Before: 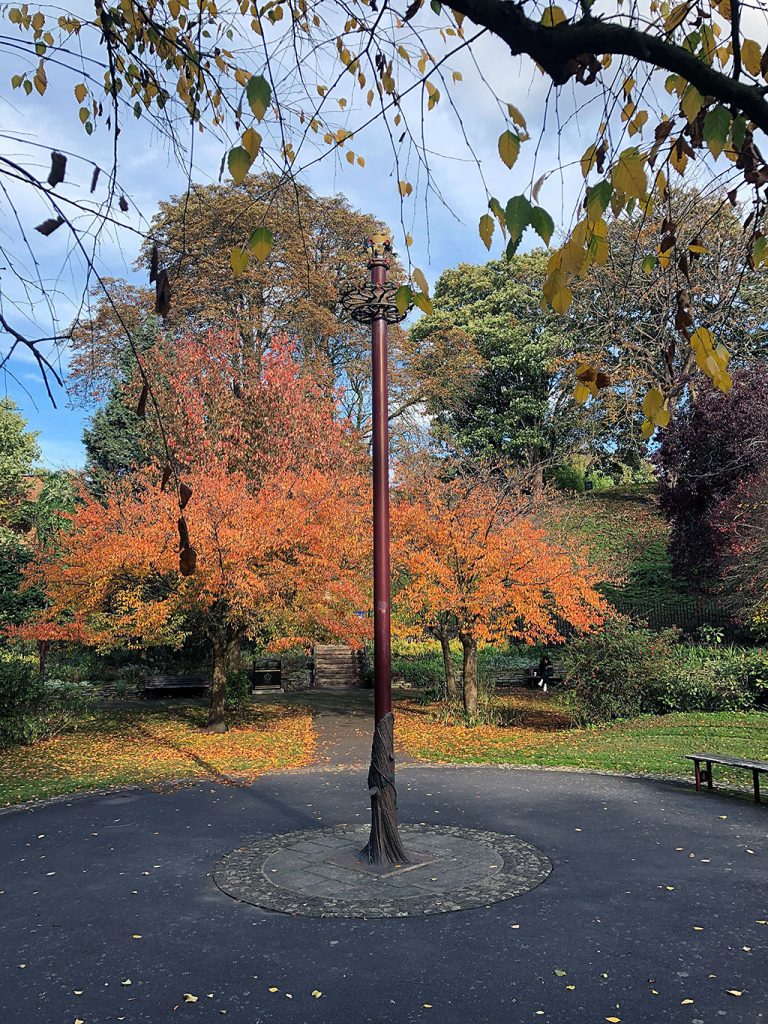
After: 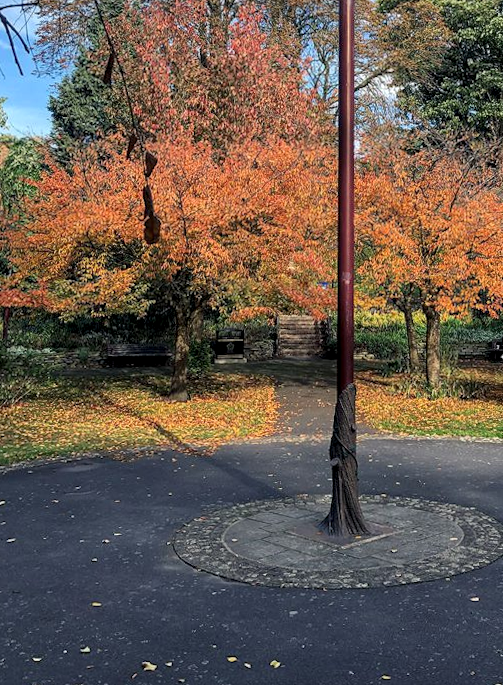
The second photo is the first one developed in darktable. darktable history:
local contrast: detail 130%
crop and rotate: angle -0.761°, left 3.83%, top 31.838%, right 29.474%
